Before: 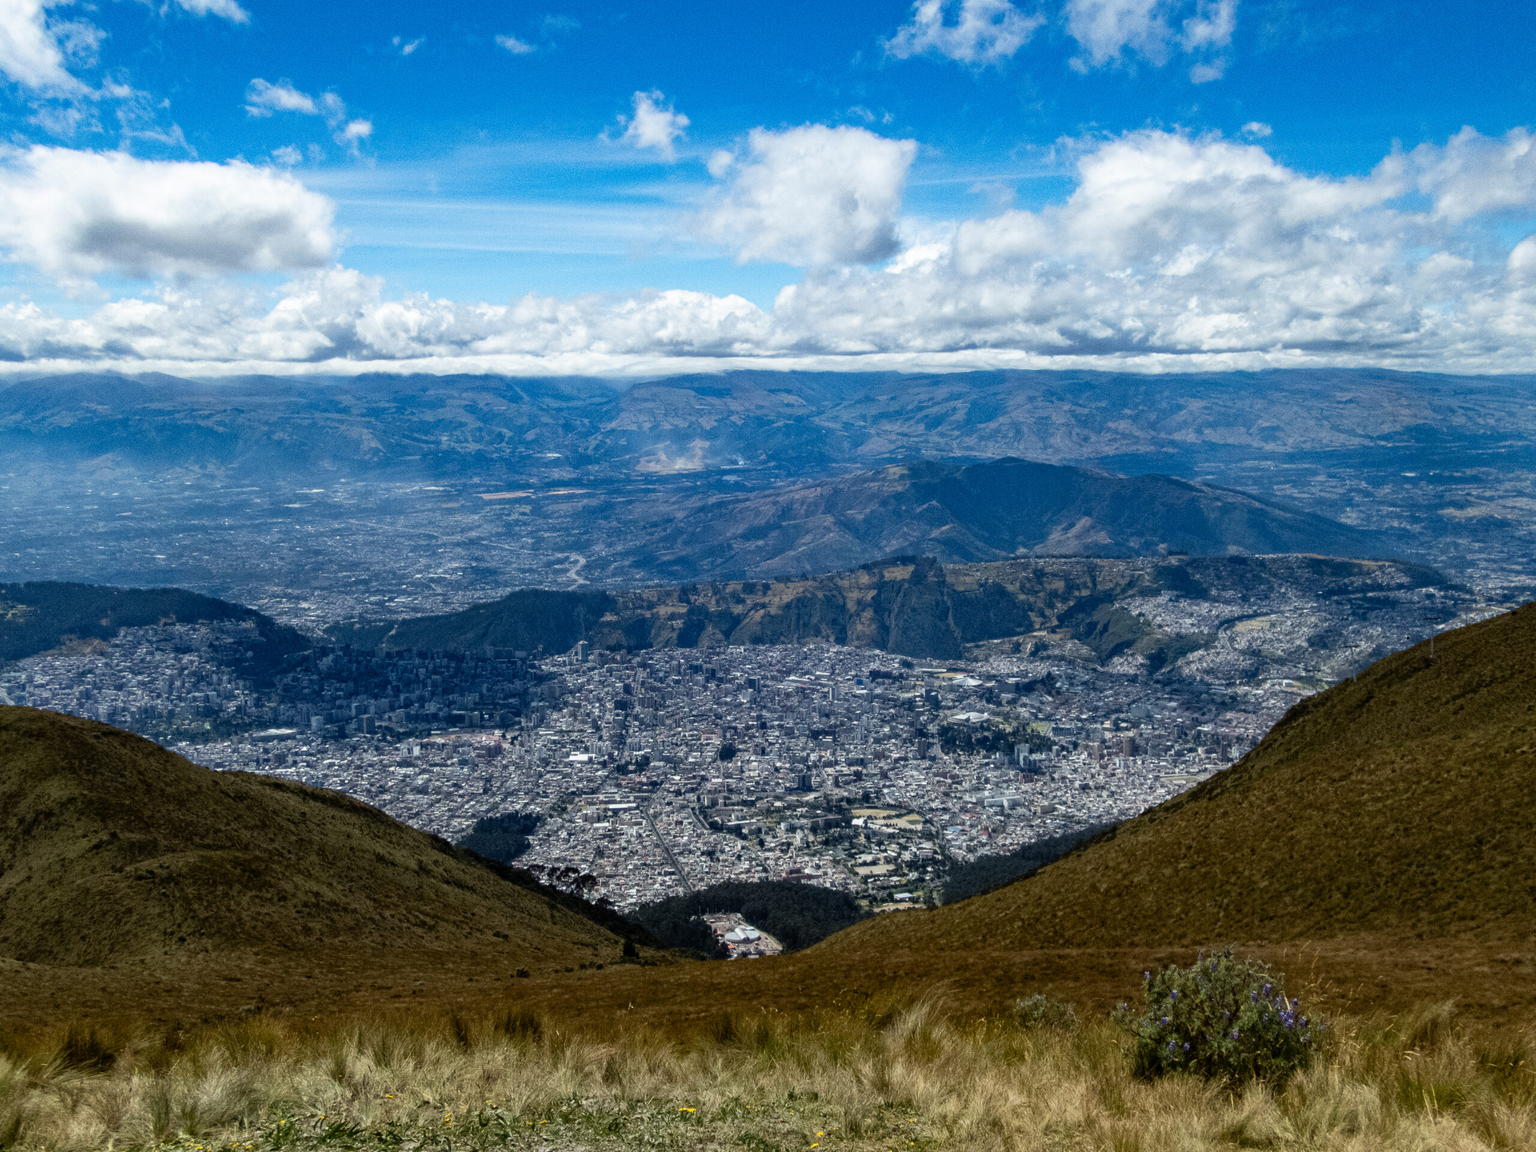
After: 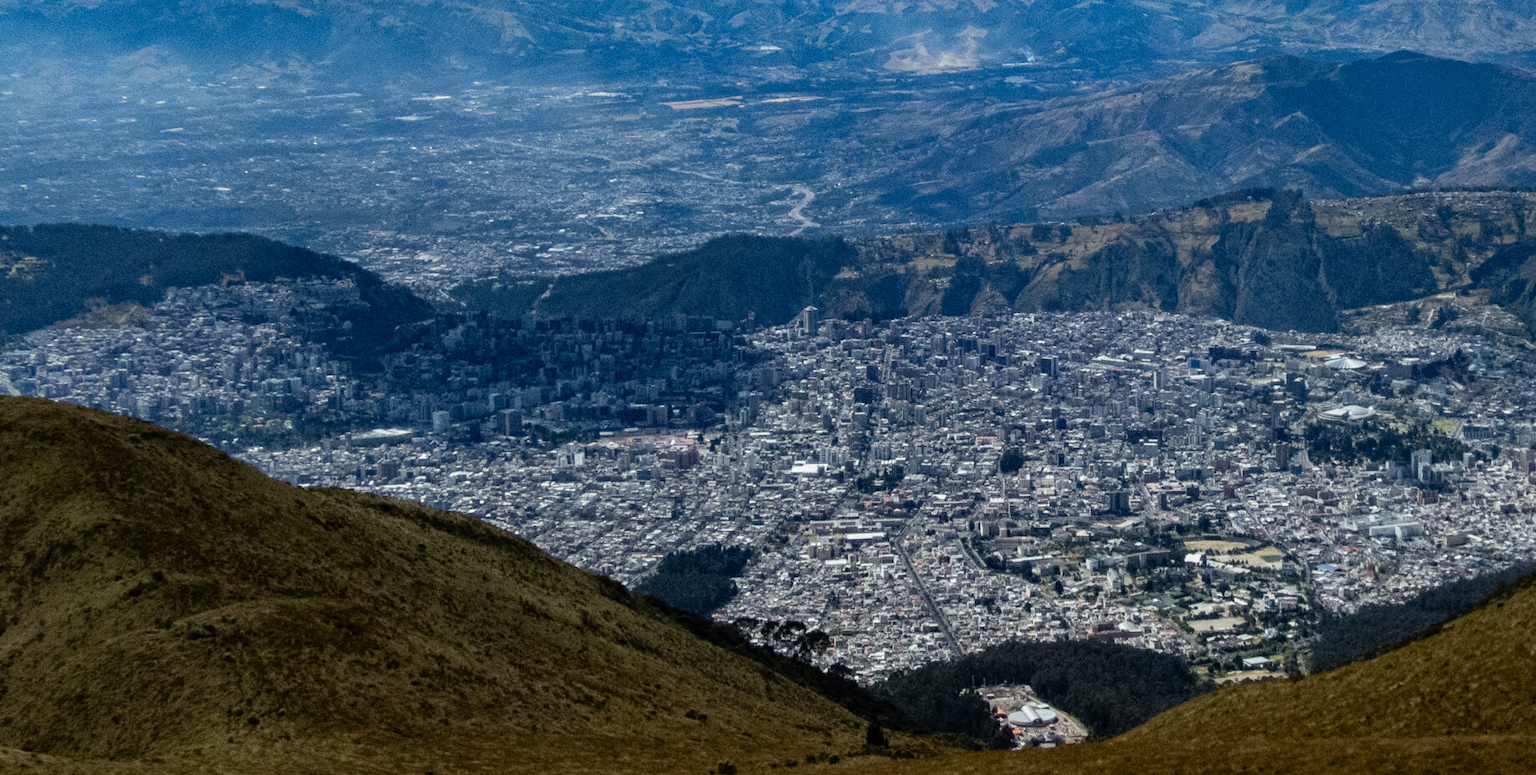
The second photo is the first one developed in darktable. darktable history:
tone equalizer: mask exposure compensation -0.505 EV
crop: top 36.526%, right 28.058%, bottom 14.999%
